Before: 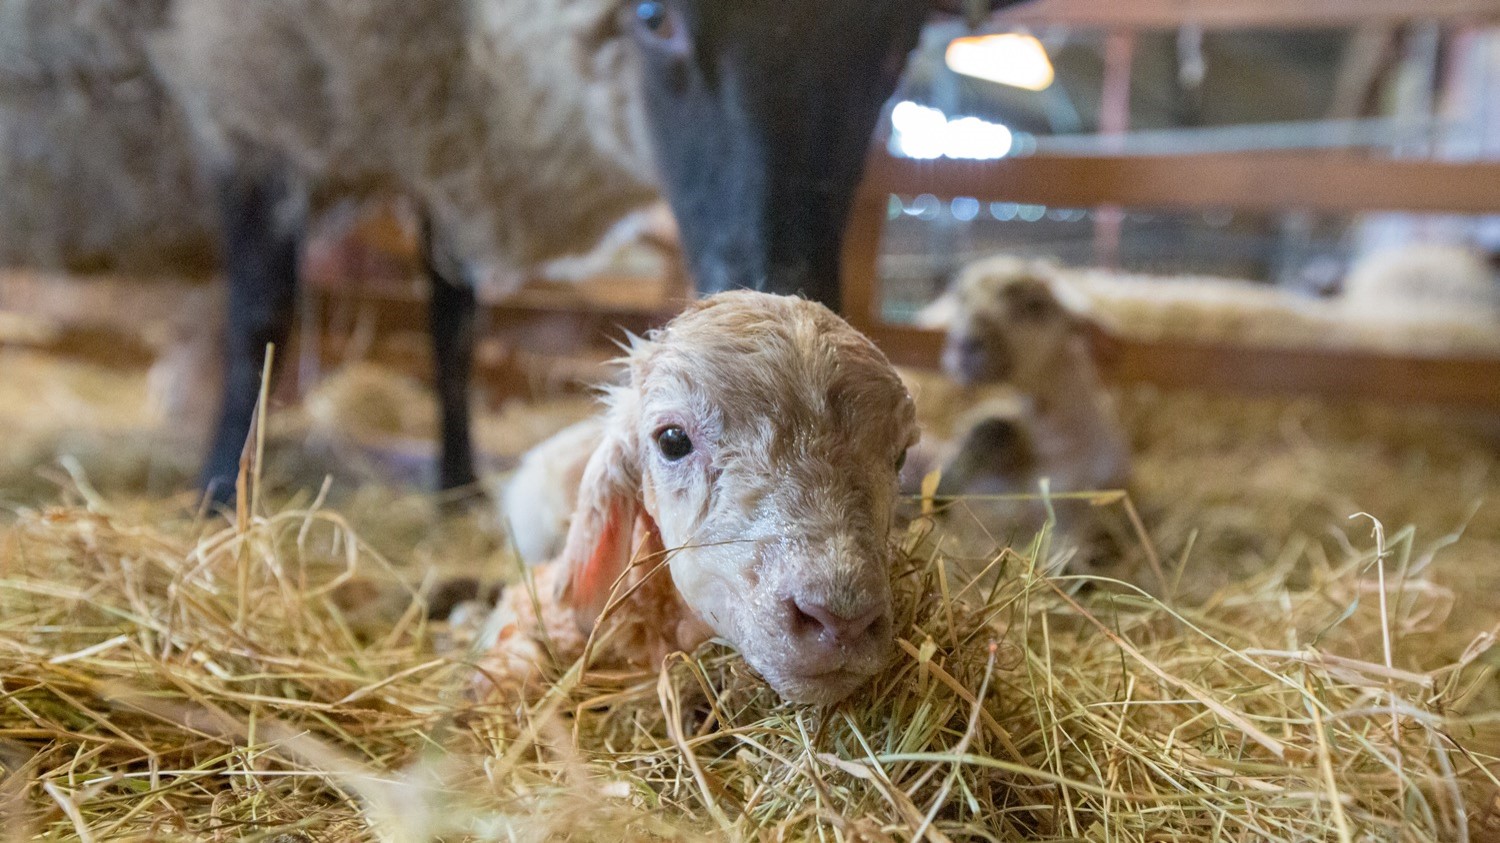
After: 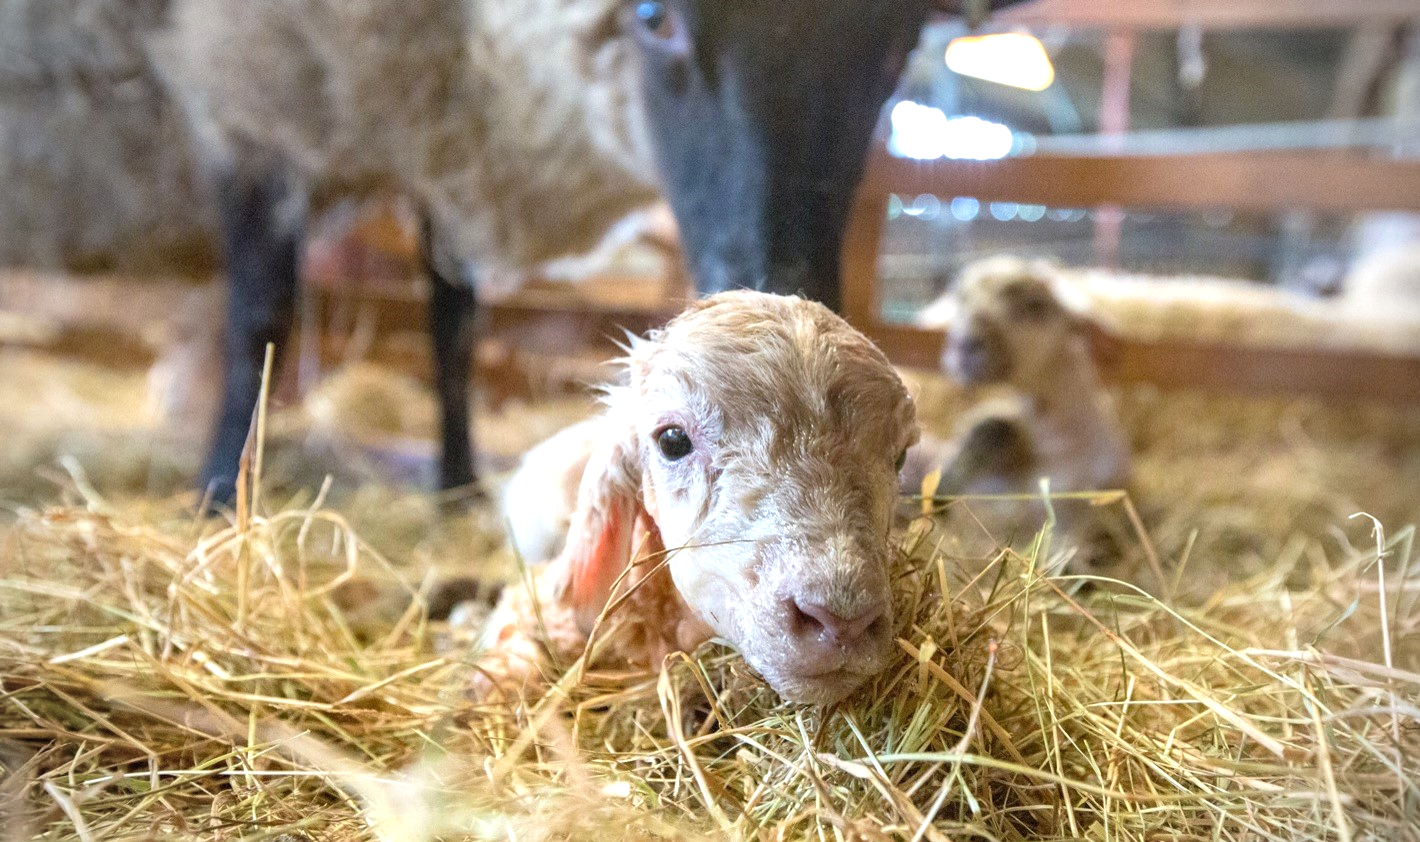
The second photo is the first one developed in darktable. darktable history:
crop and rotate: left 0%, right 5.313%
vignetting: on, module defaults
exposure: black level correction 0, exposure 0.702 EV, compensate exposure bias true, compensate highlight preservation false
